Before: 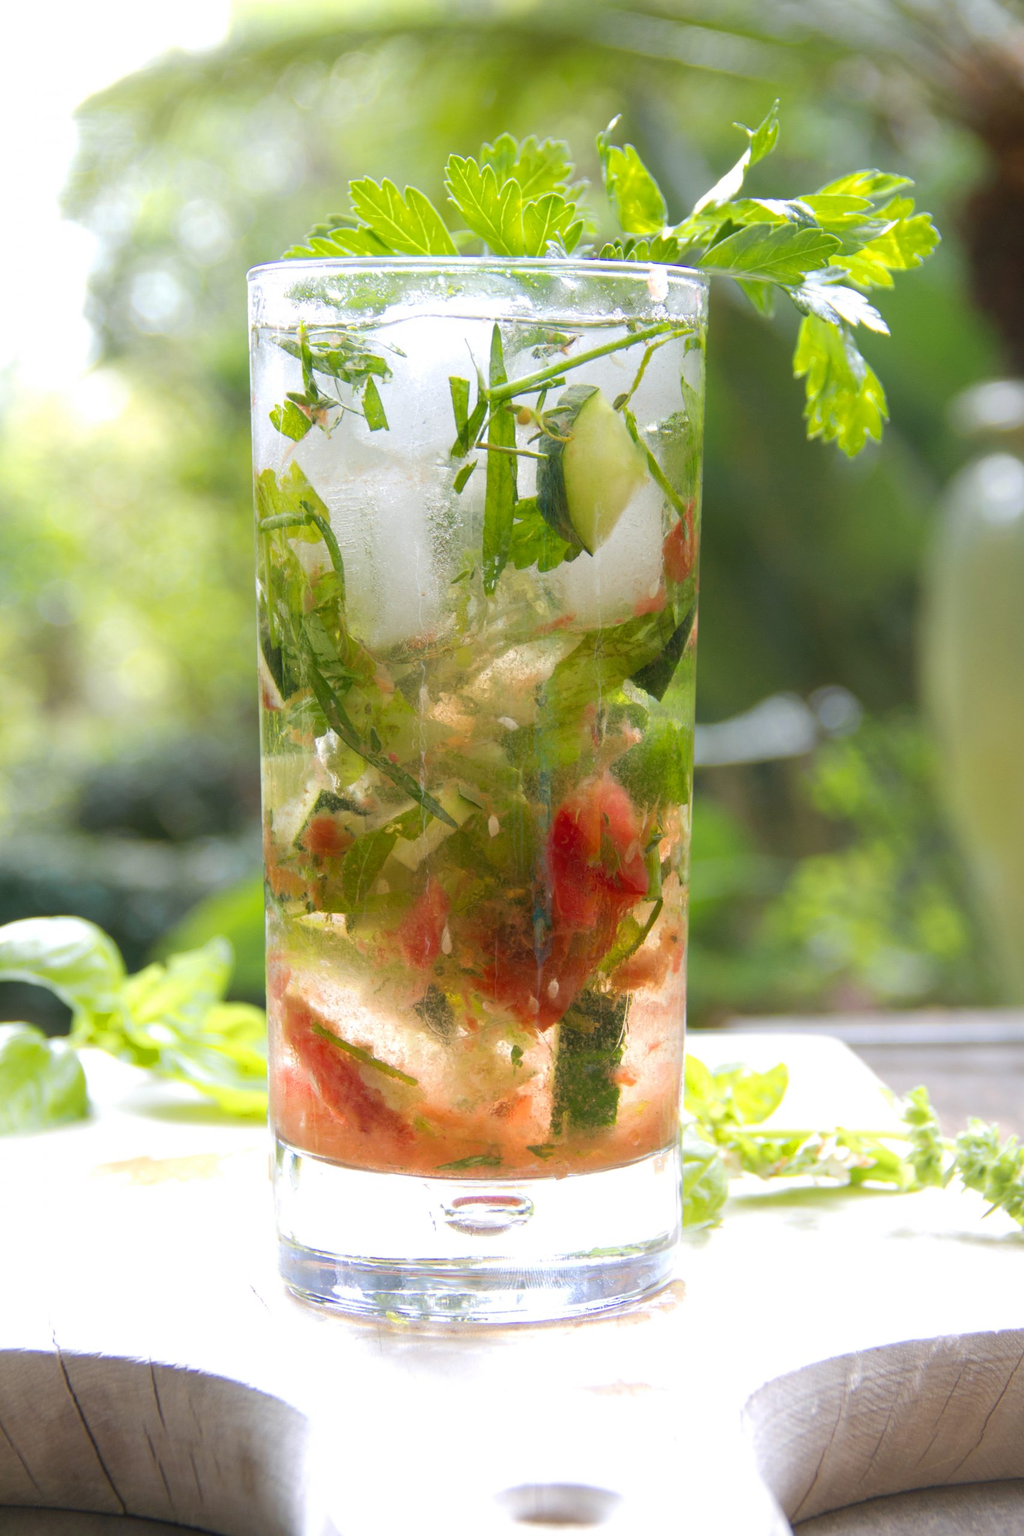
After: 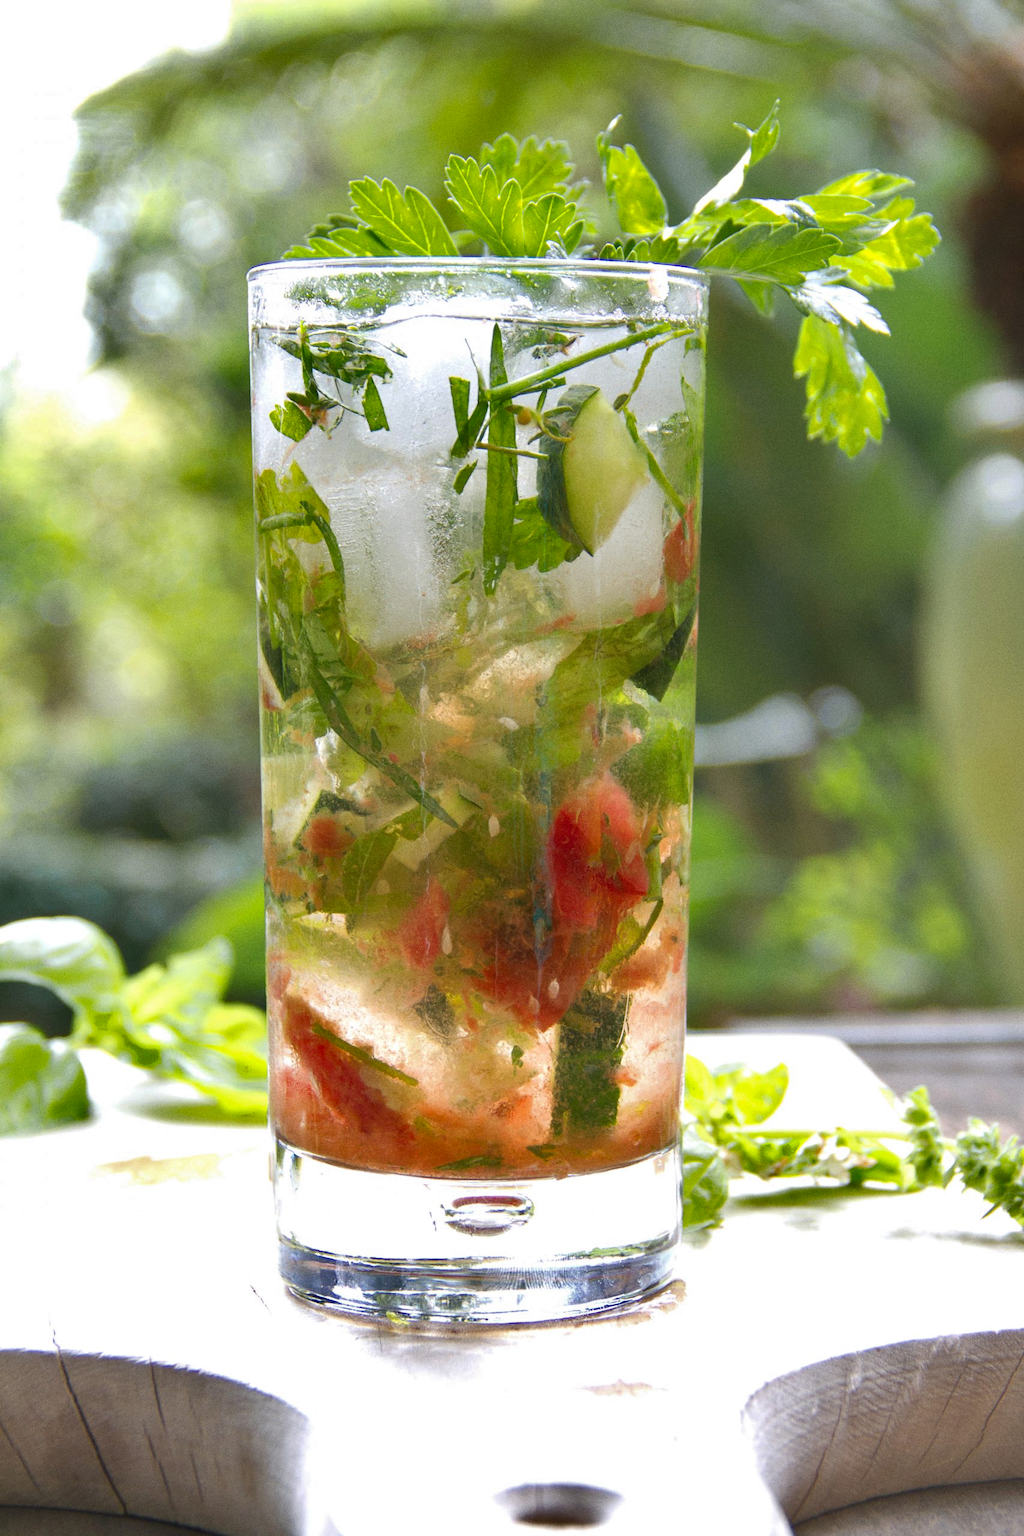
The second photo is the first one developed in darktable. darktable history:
shadows and highlights: radius 108.52, shadows 23.73, highlights -59.32, low approximation 0.01, soften with gaussian
grain: coarseness 0.09 ISO
